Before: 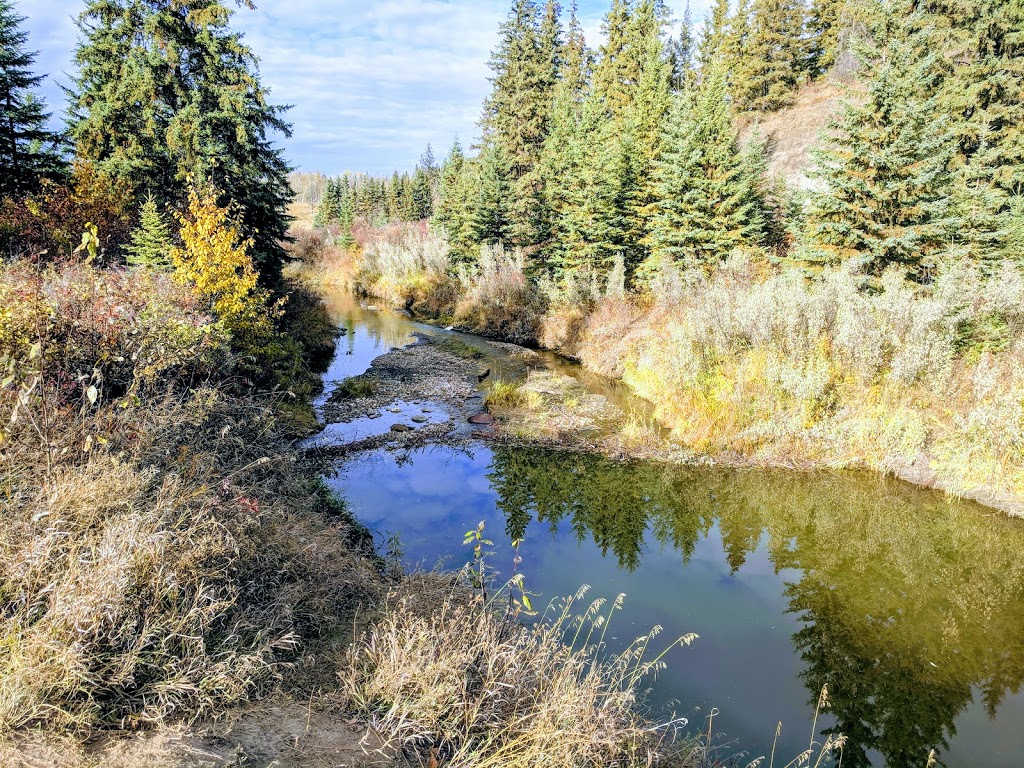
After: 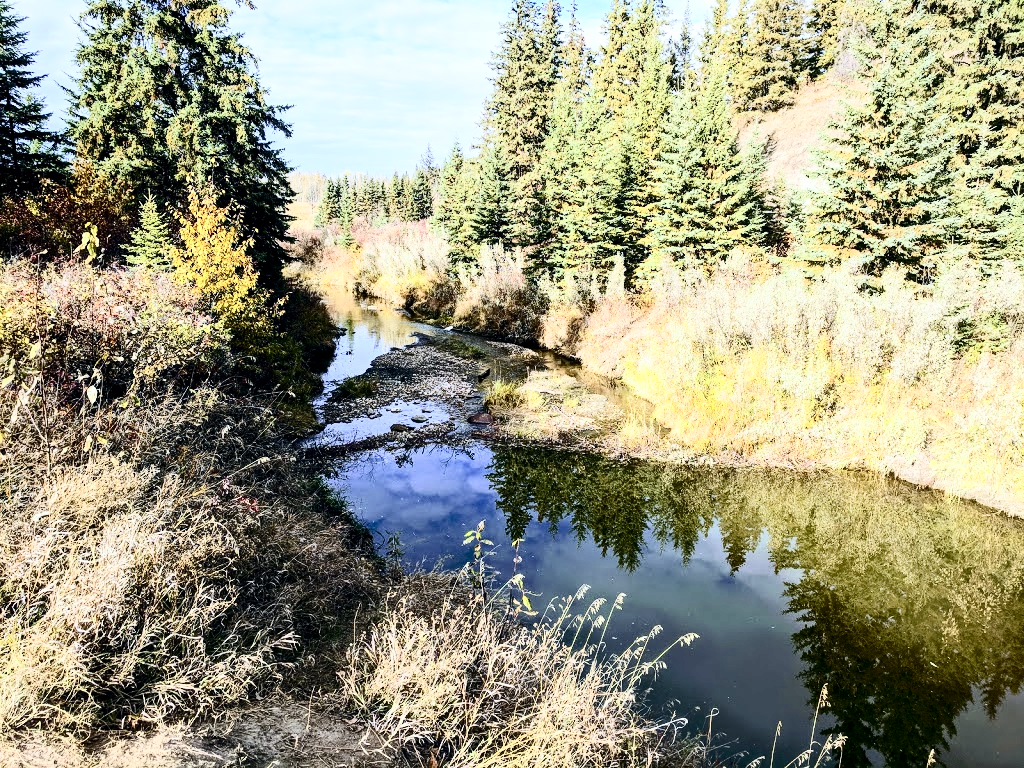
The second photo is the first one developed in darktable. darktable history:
contrast brightness saturation: contrast 0.501, saturation -0.098
